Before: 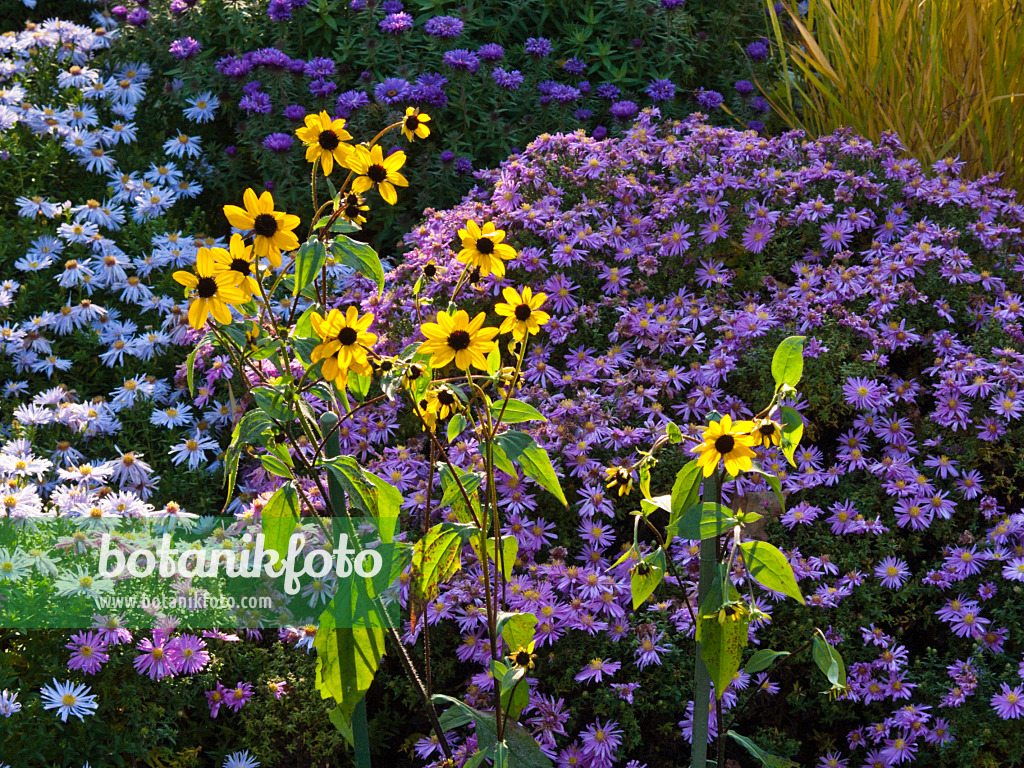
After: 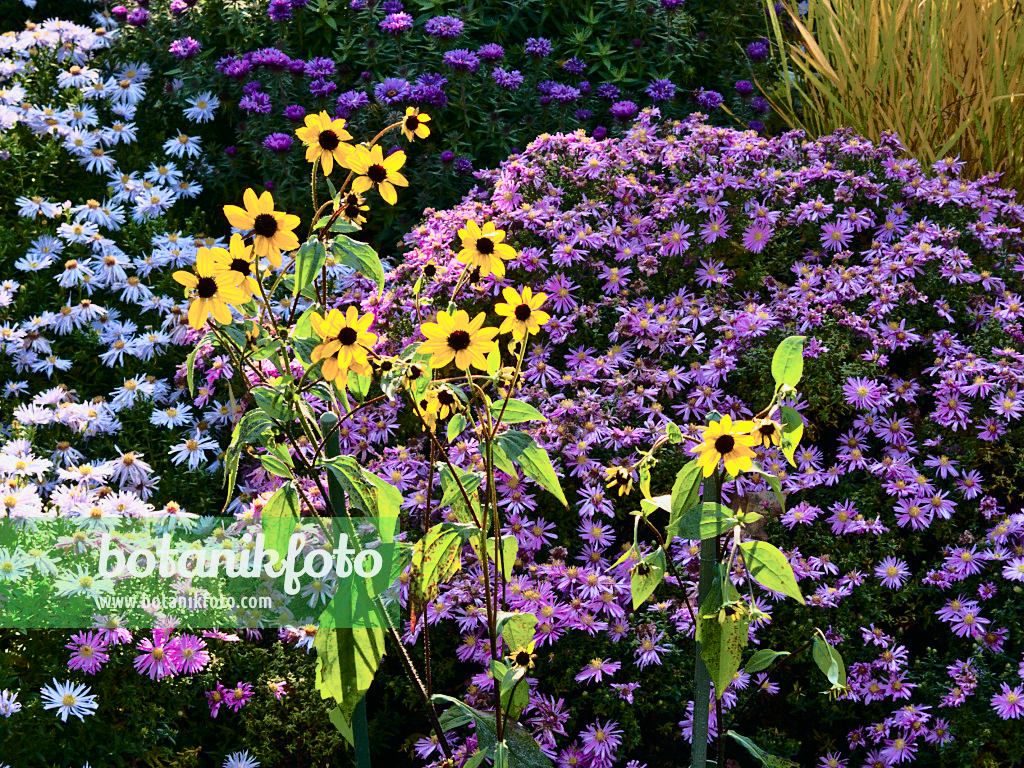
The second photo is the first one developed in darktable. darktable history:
tone curve: curves: ch0 [(0, 0) (0.081, 0.033) (0.192, 0.124) (0.283, 0.238) (0.407, 0.476) (0.495, 0.521) (0.661, 0.756) (0.788, 0.87) (1, 0.951)]; ch1 [(0, 0) (0.161, 0.092) (0.35, 0.33) (0.392, 0.392) (0.427, 0.426) (0.479, 0.472) (0.505, 0.497) (0.521, 0.524) (0.567, 0.56) (0.583, 0.592) (0.625, 0.627) (0.678, 0.733) (1, 1)]; ch2 [(0, 0) (0.346, 0.362) (0.404, 0.427) (0.502, 0.499) (0.531, 0.523) (0.544, 0.561) (0.58, 0.59) (0.629, 0.642) (0.717, 0.678) (1, 1)], color space Lab, independent channels, preserve colors none
exposure: exposure 0.207 EV, compensate highlight preservation false
